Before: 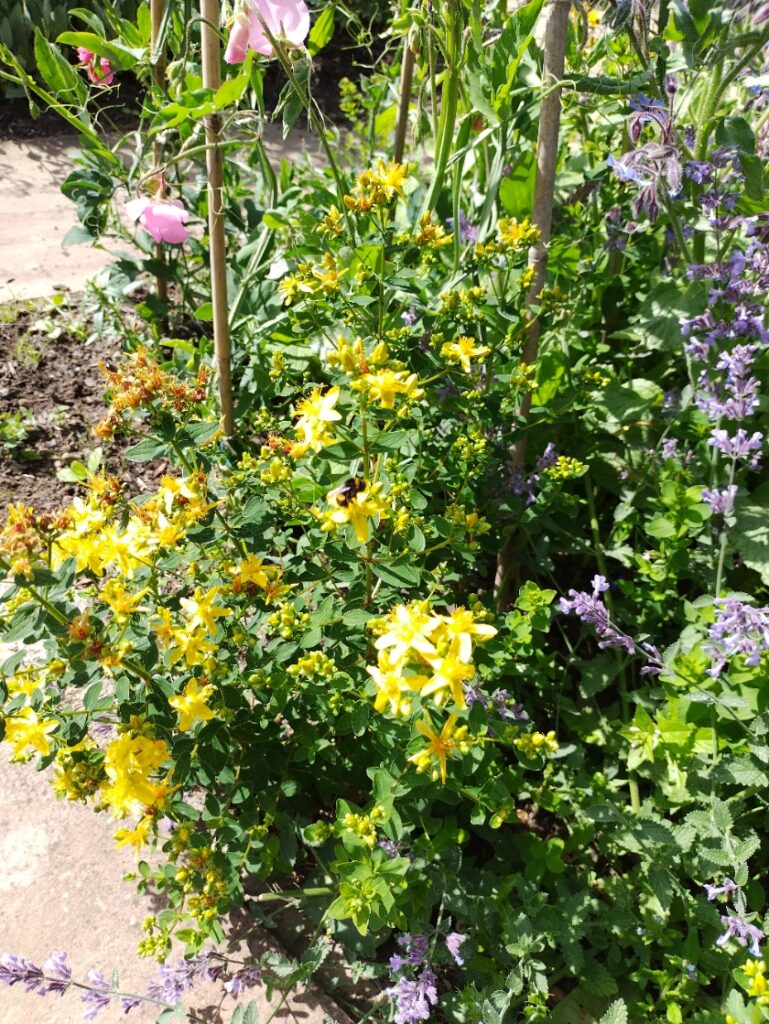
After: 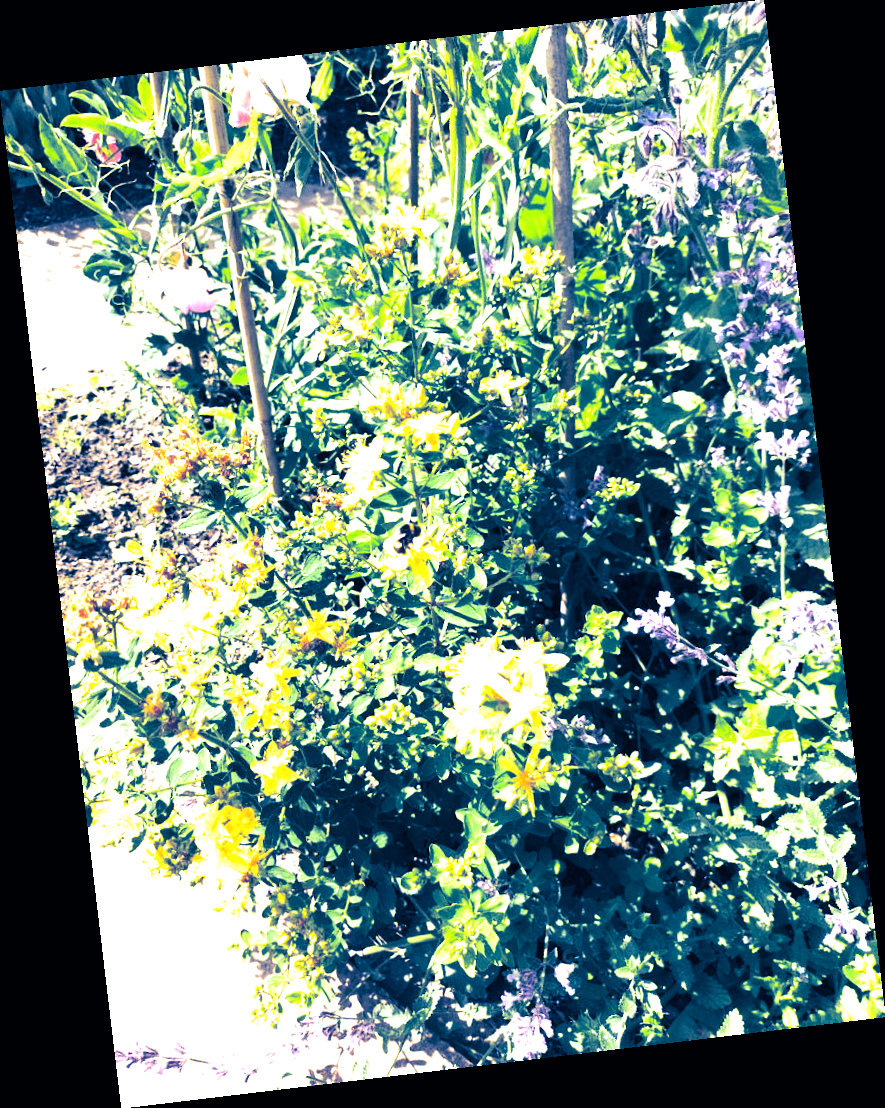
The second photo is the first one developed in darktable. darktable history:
split-toning: shadows › hue 226.8°, shadows › saturation 1, highlights › saturation 0, balance -61.41
rotate and perspective: rotation -6.83°, automatic cropping off
exposure: black level correction 0, exposure 1.4 EV, compensate highlight preservation false
